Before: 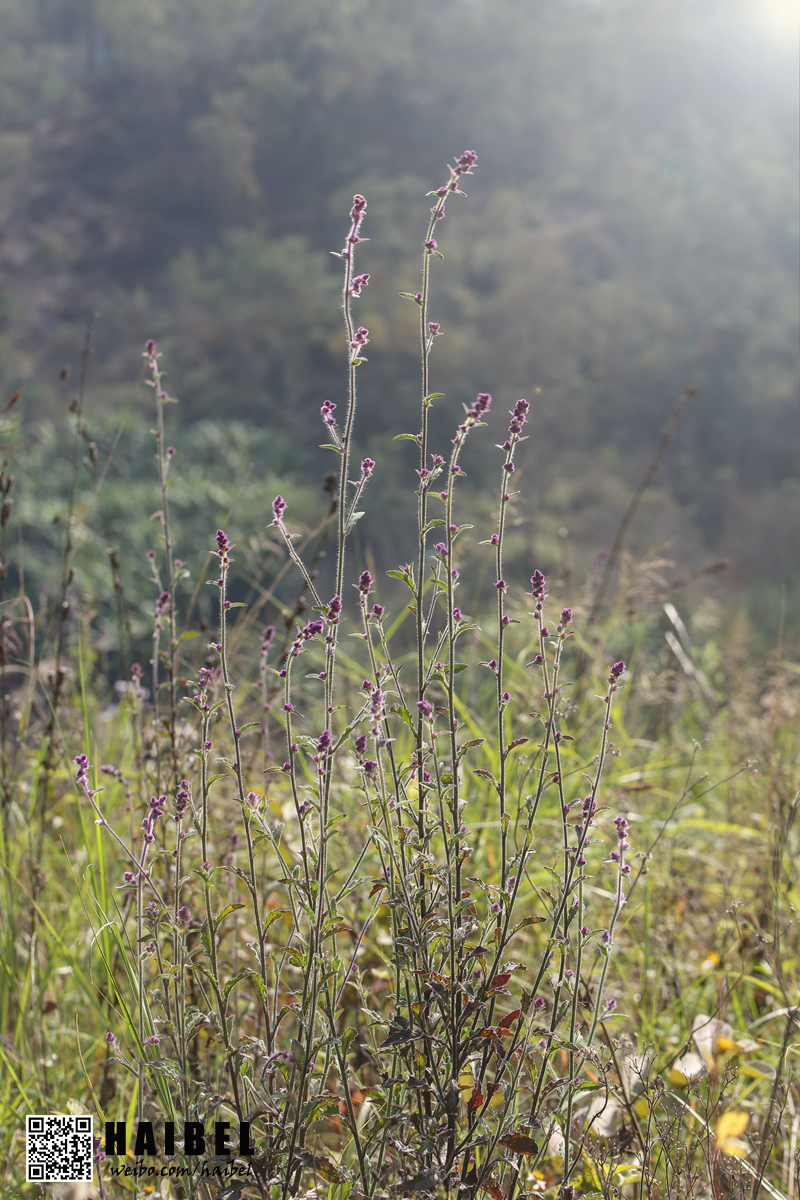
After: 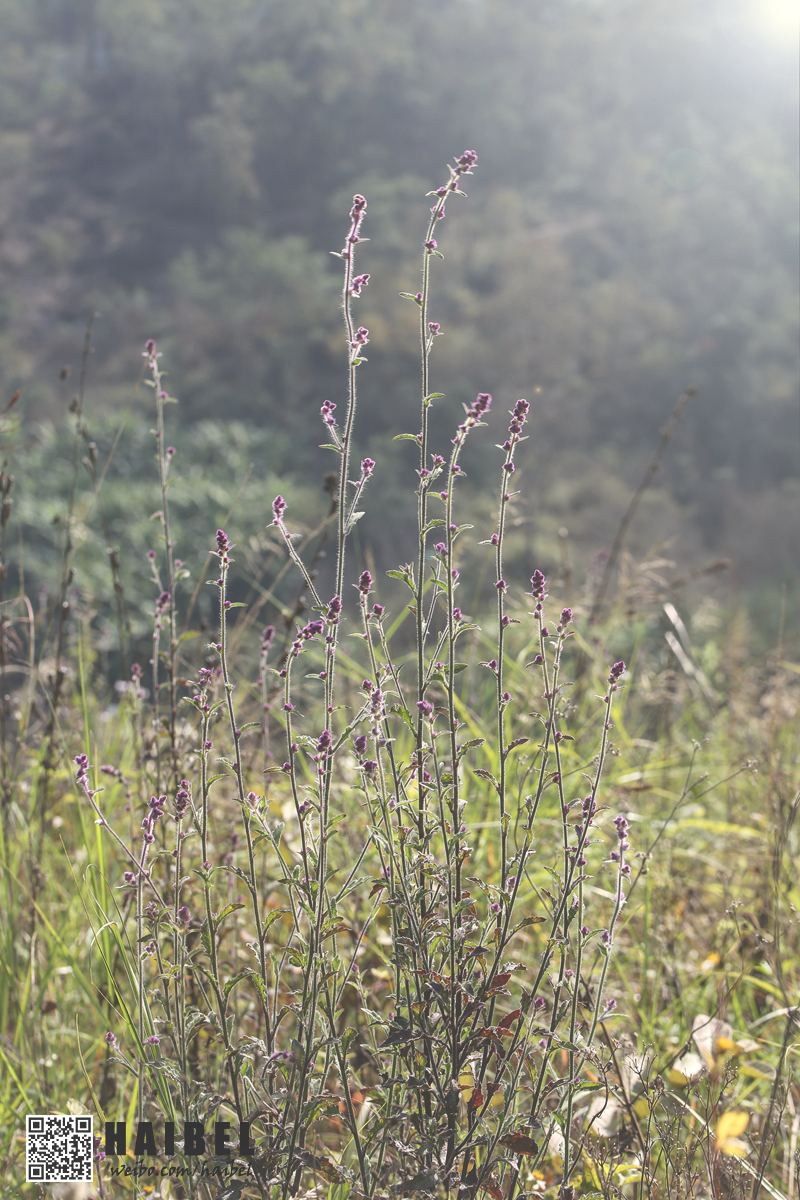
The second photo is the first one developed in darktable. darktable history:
local contrast: mode bilateral grid, contrast 21, coarseness 51, detail 128%, midtone range 0.2
exposure: black level correction -0.041, exposure 0.06 EV, compensate exposure bias true, compensate highlight preservation false
